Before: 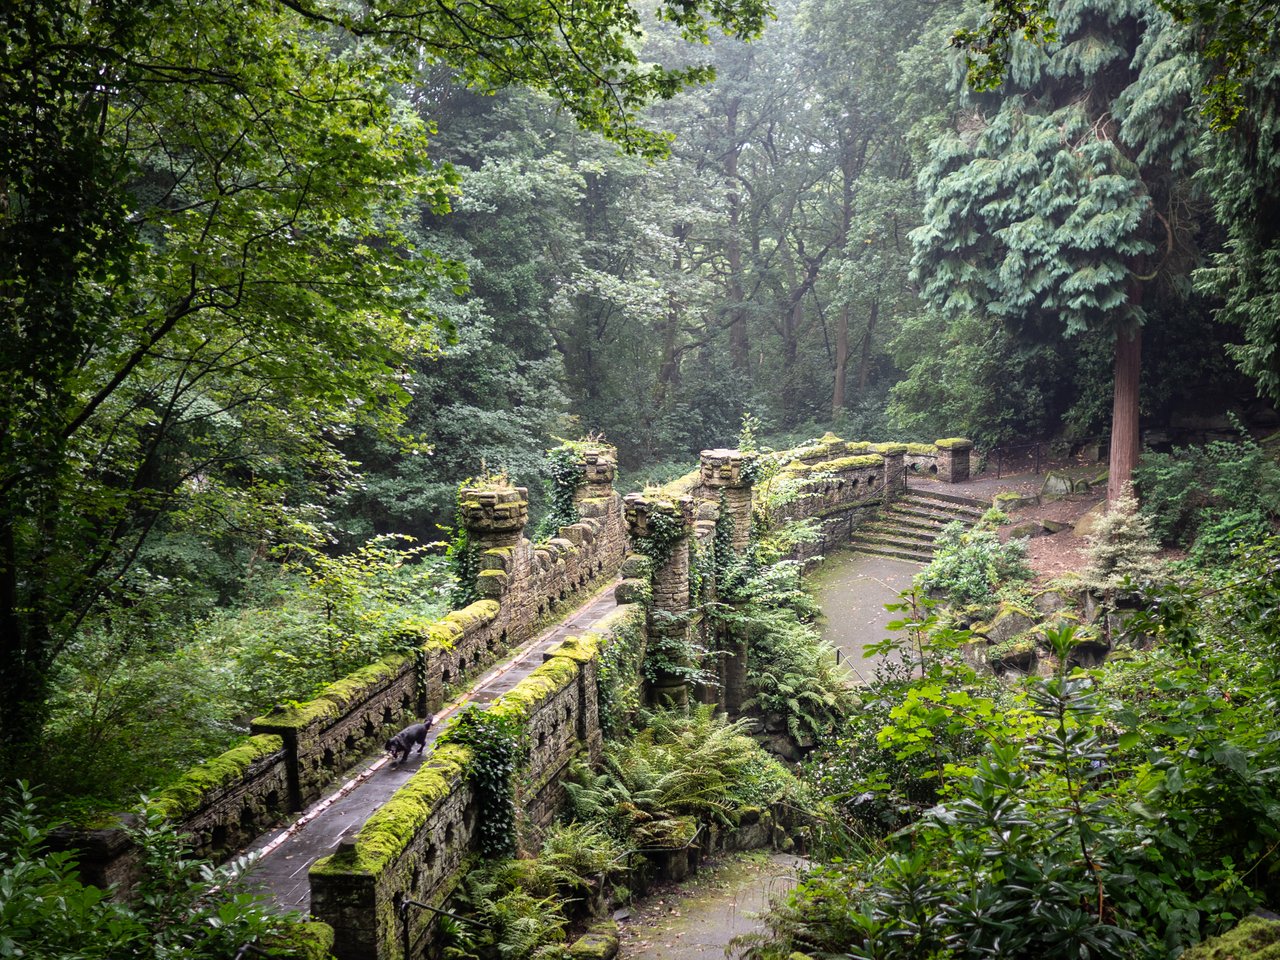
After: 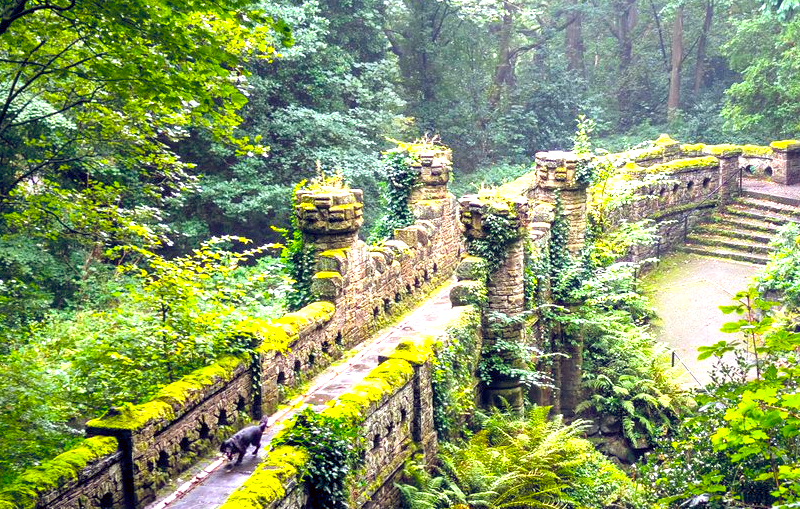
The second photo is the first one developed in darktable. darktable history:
color balance rgb: global offset › luminance -0.305%, global offset › chroma 0.303%, global offset › hue 262.85°, linear chroma grading › shadows 9.786%, linear chroma grading › highlights 9.566%, linear chroma grading › global chroma 14.363%, linear chroma grading › mid-tones 14.758%, perceptual saturation grading › global saturation 30.494%, global vibrance 8.557%
crop: left 12.898%, top 31.144%, right 24.531%, bottom 15.752%
exposure: black level correction 0, exposure 1.101 EV, compensate highlight preservation false
color correction: highlights a* -2.81, highlights b* -2.44, shadows a* 2.1, shadows b* 2.68
